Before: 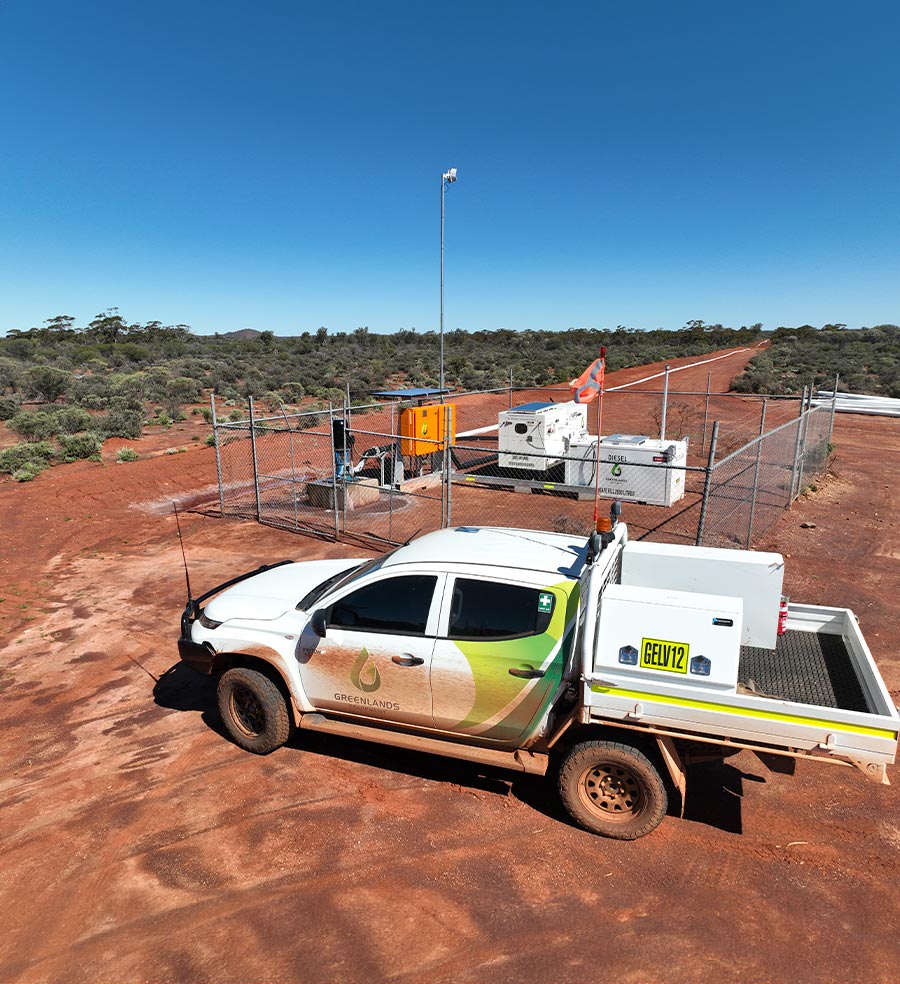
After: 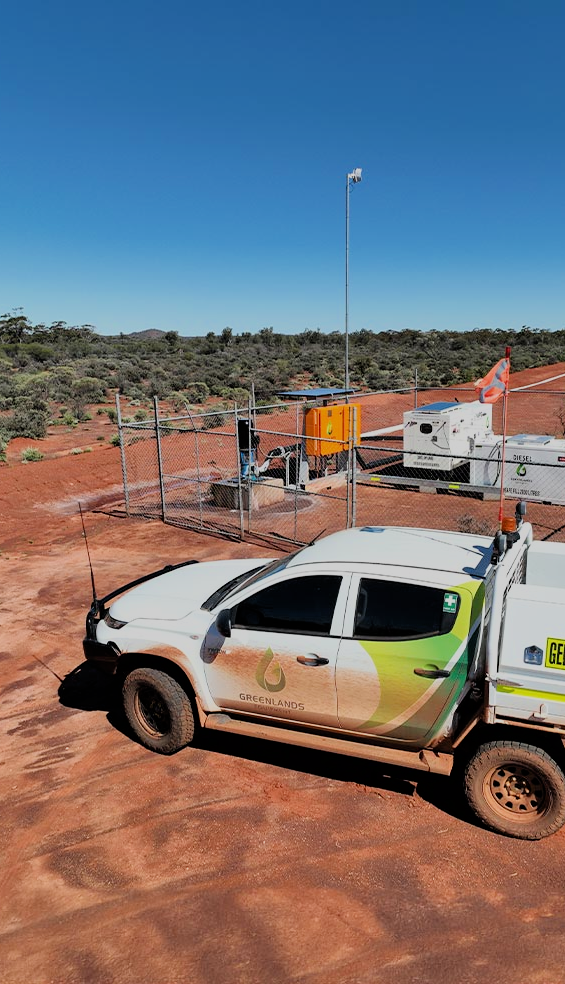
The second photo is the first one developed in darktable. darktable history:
crop: left 10.644%, right 26.528%
filmic rgb: black relative exposure -7.15 EV, white relative exposure 5.36 EV, hardness 3.02, color science v6 (2022)
